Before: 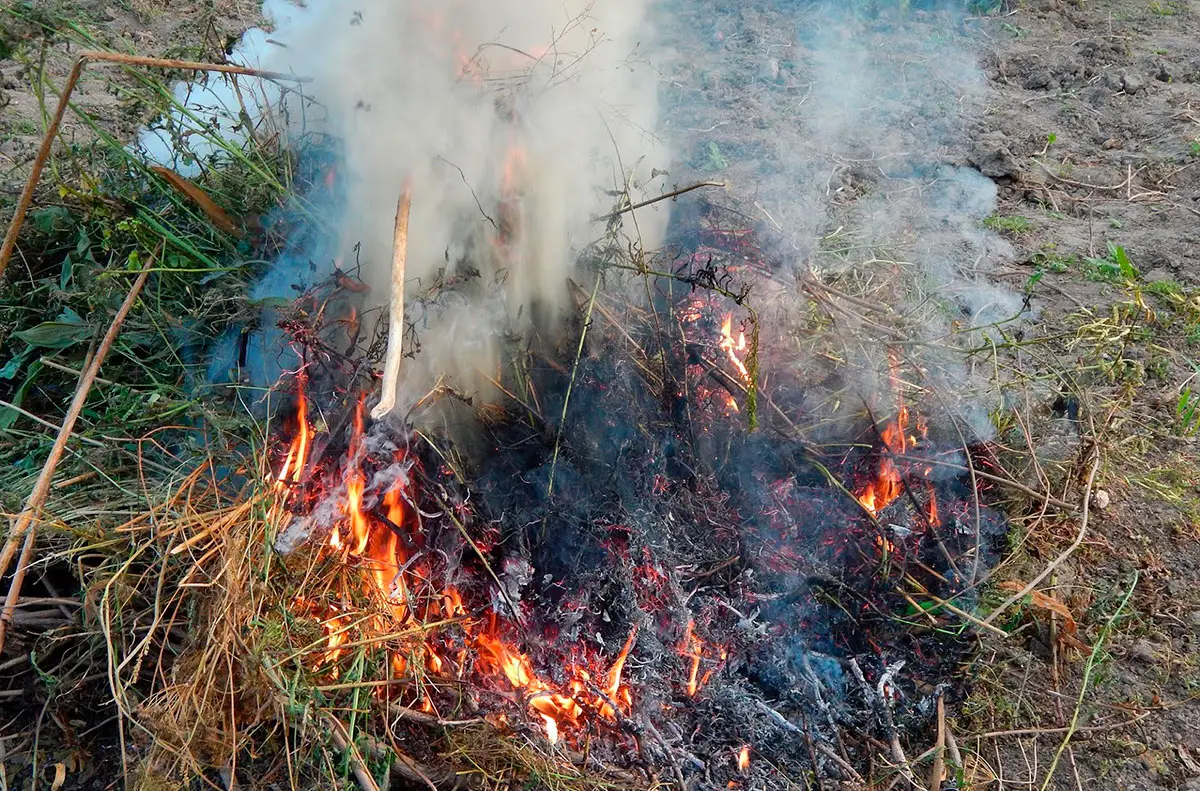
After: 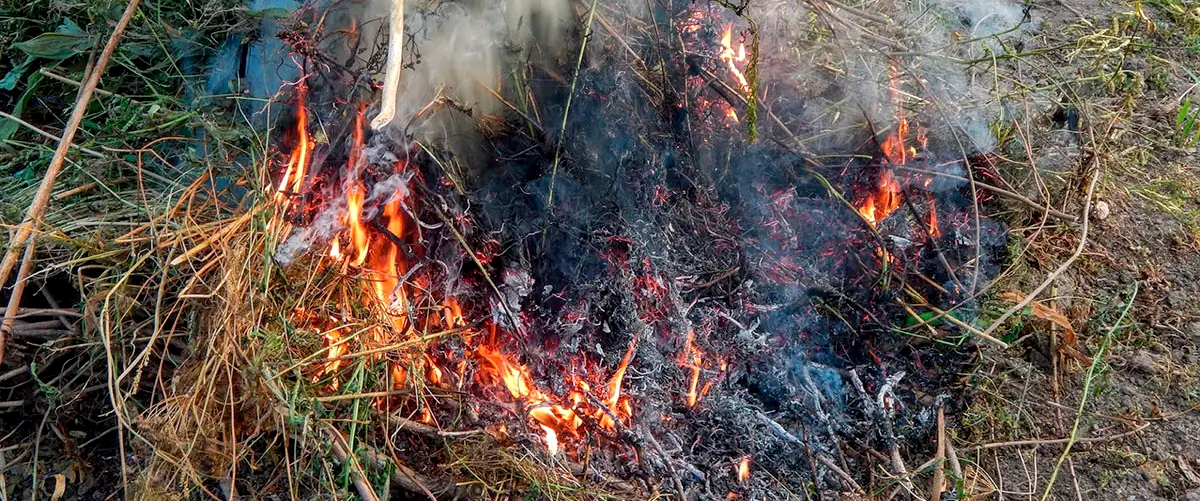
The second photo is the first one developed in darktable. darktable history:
local contrast: on, module defaults
crop and rotate: top 36.617%
